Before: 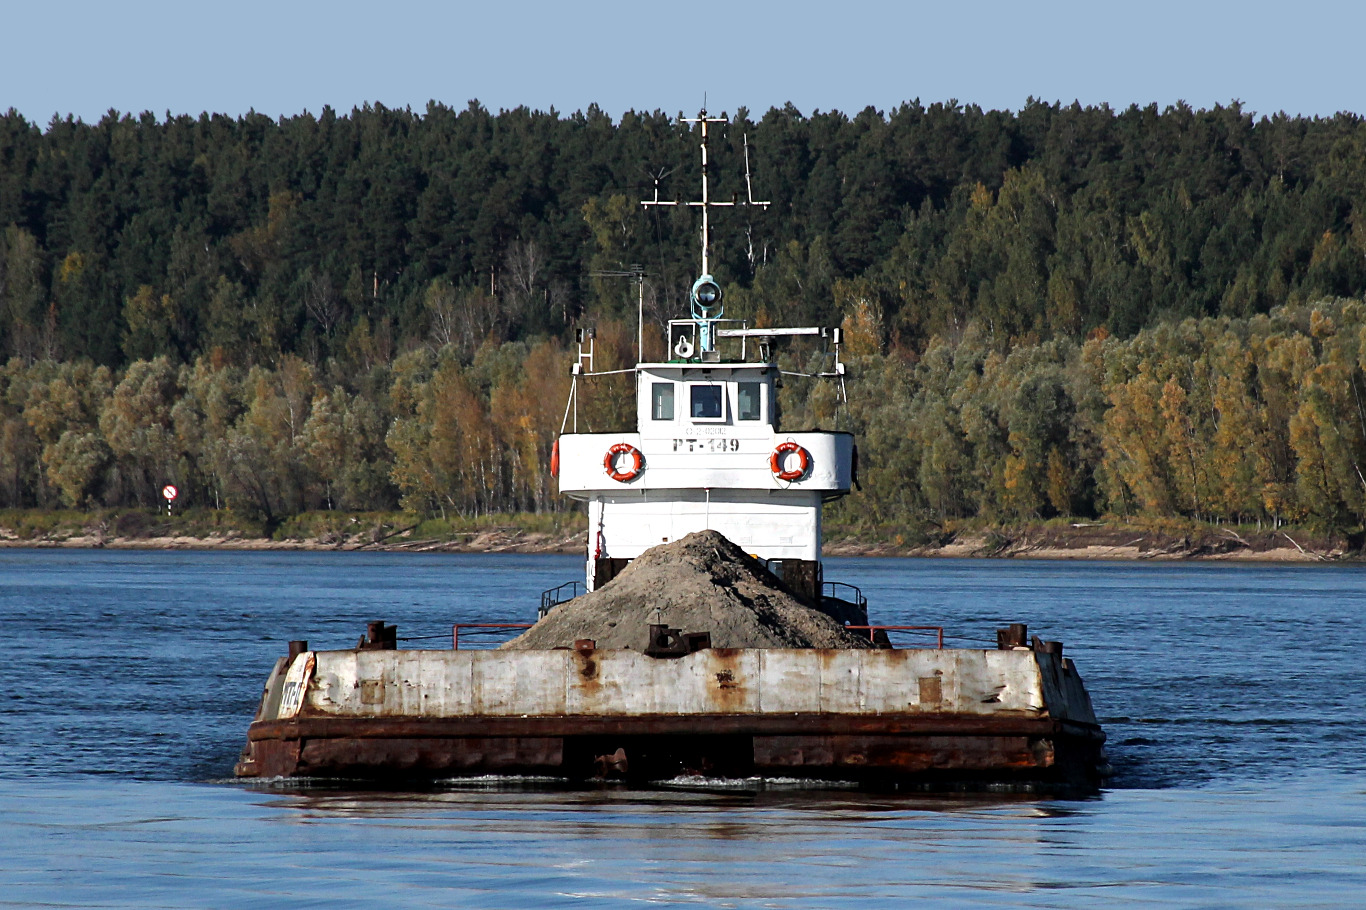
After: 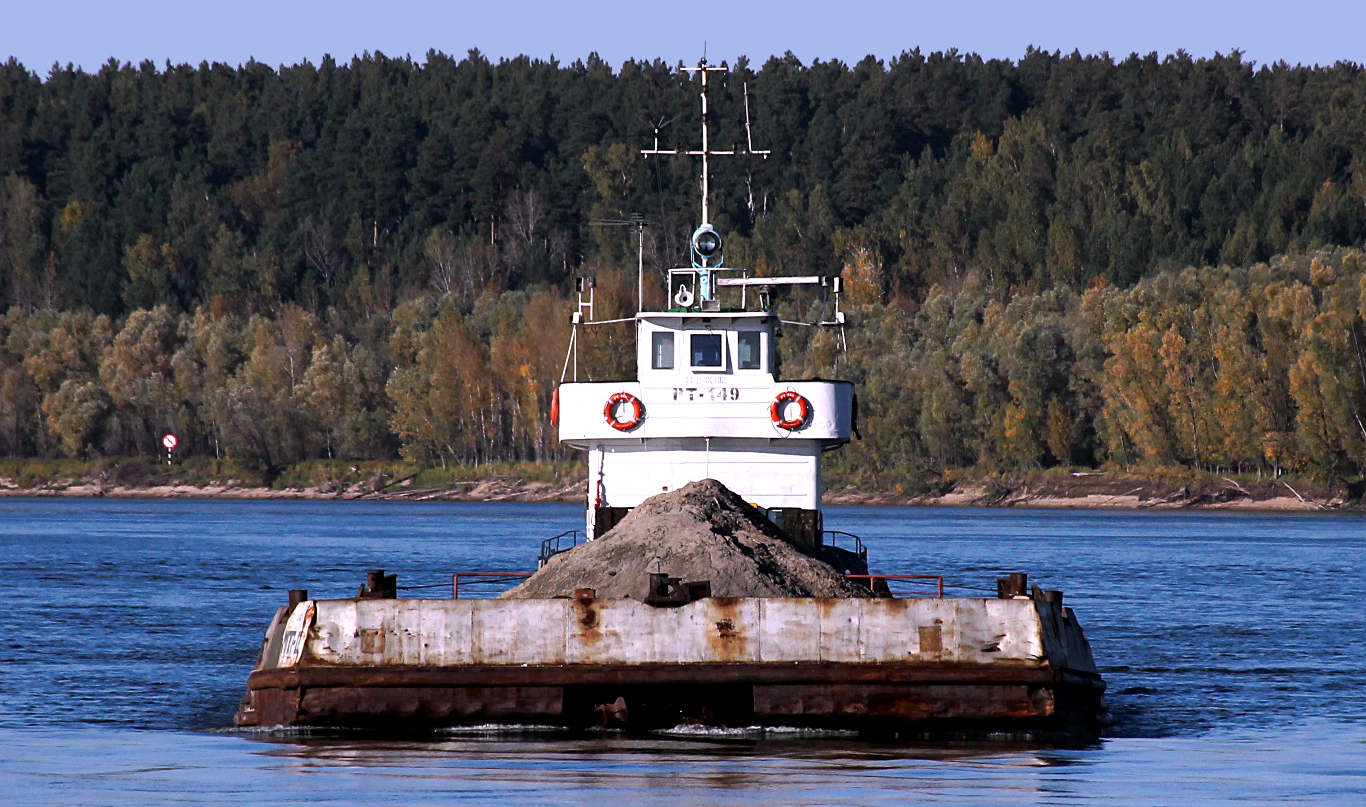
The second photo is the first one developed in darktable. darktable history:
tone curve: curves: ch0 [(0, 0) (0.003, 0.003) (0.011, 0.01) (0.025, 0.023) (0.044, 0.042) (0.069, 0.065) (0.1, 0.094) (0.136, 0.128) (0.177, 0.167) (0.224, 0.211) (0.277, 0.261) (0.335, 0.315) (0.399, 0.375) (0.468, 0.441) (0.543, 0.543) (0.623, 0.623) (0.709, 0.709) (0.801, 0.801) (0.898, 0.898) (1, 1)], preserve colors none
white balance: red 1.066, blue 1.119
crop and rotate: top 5.609%, bottom 5.609%
